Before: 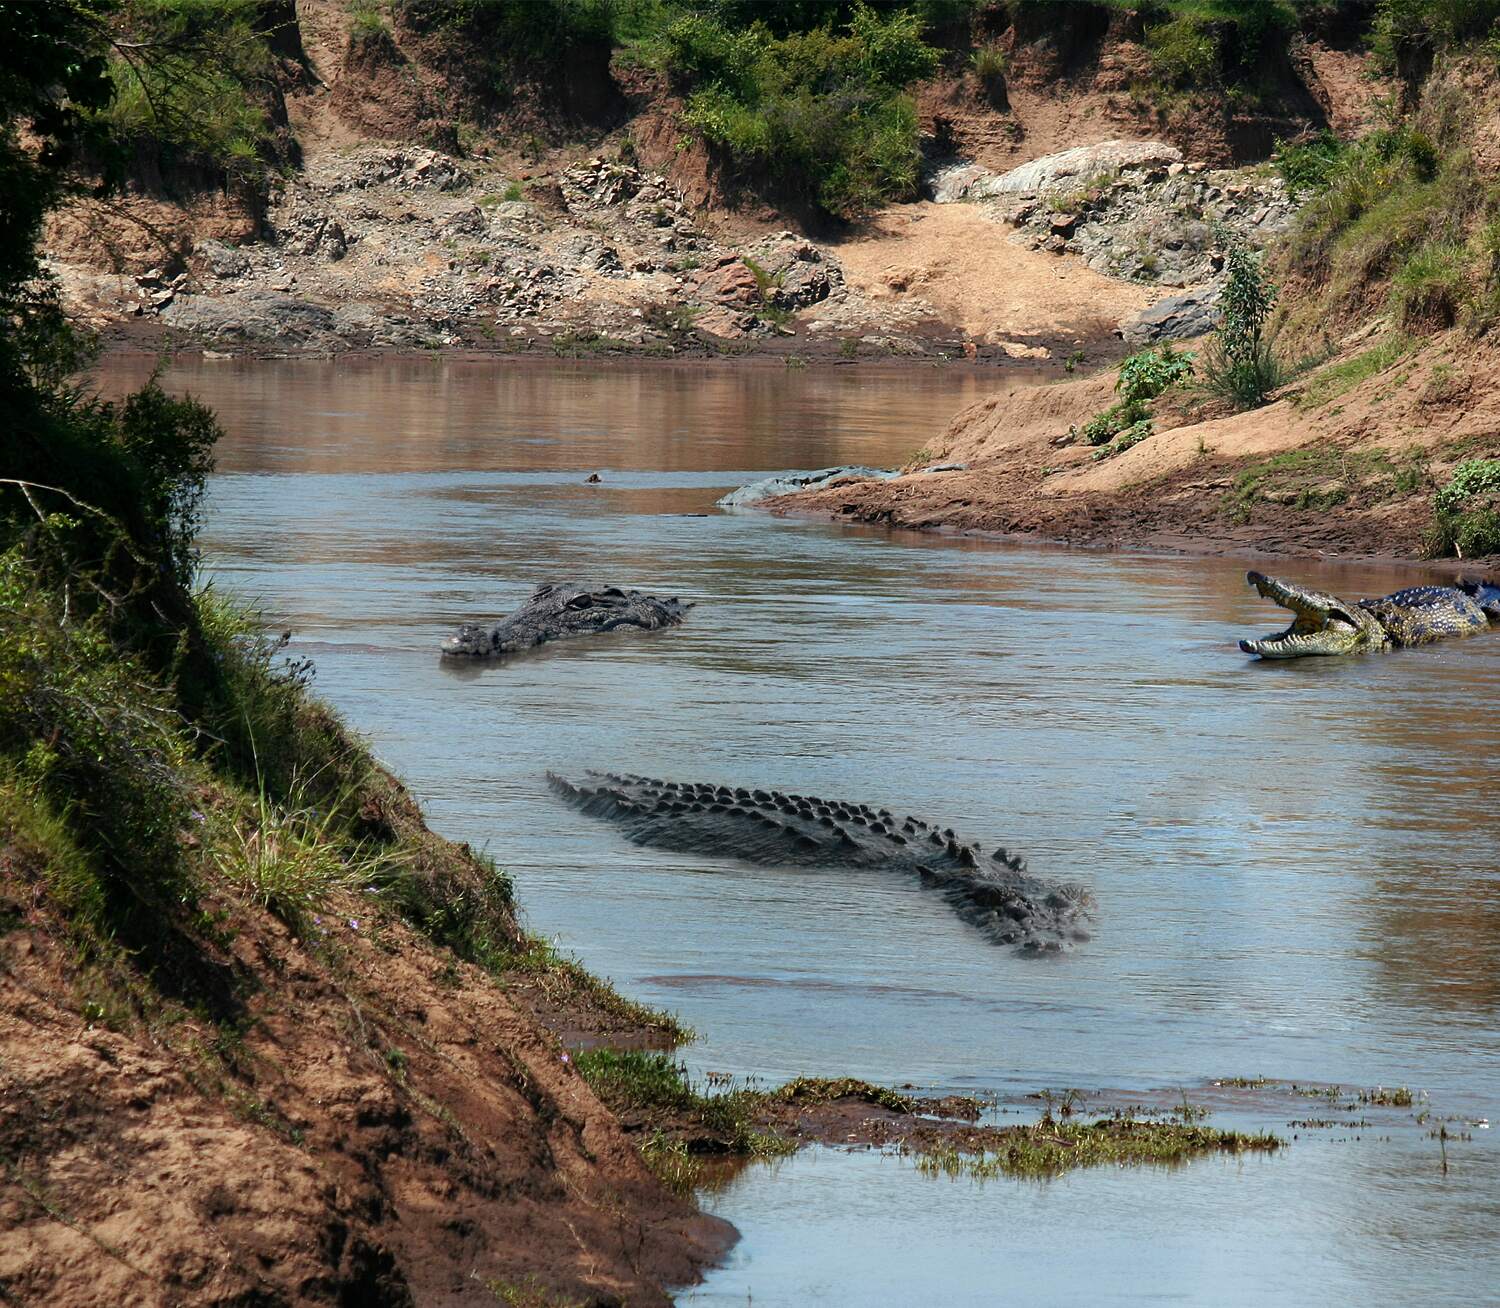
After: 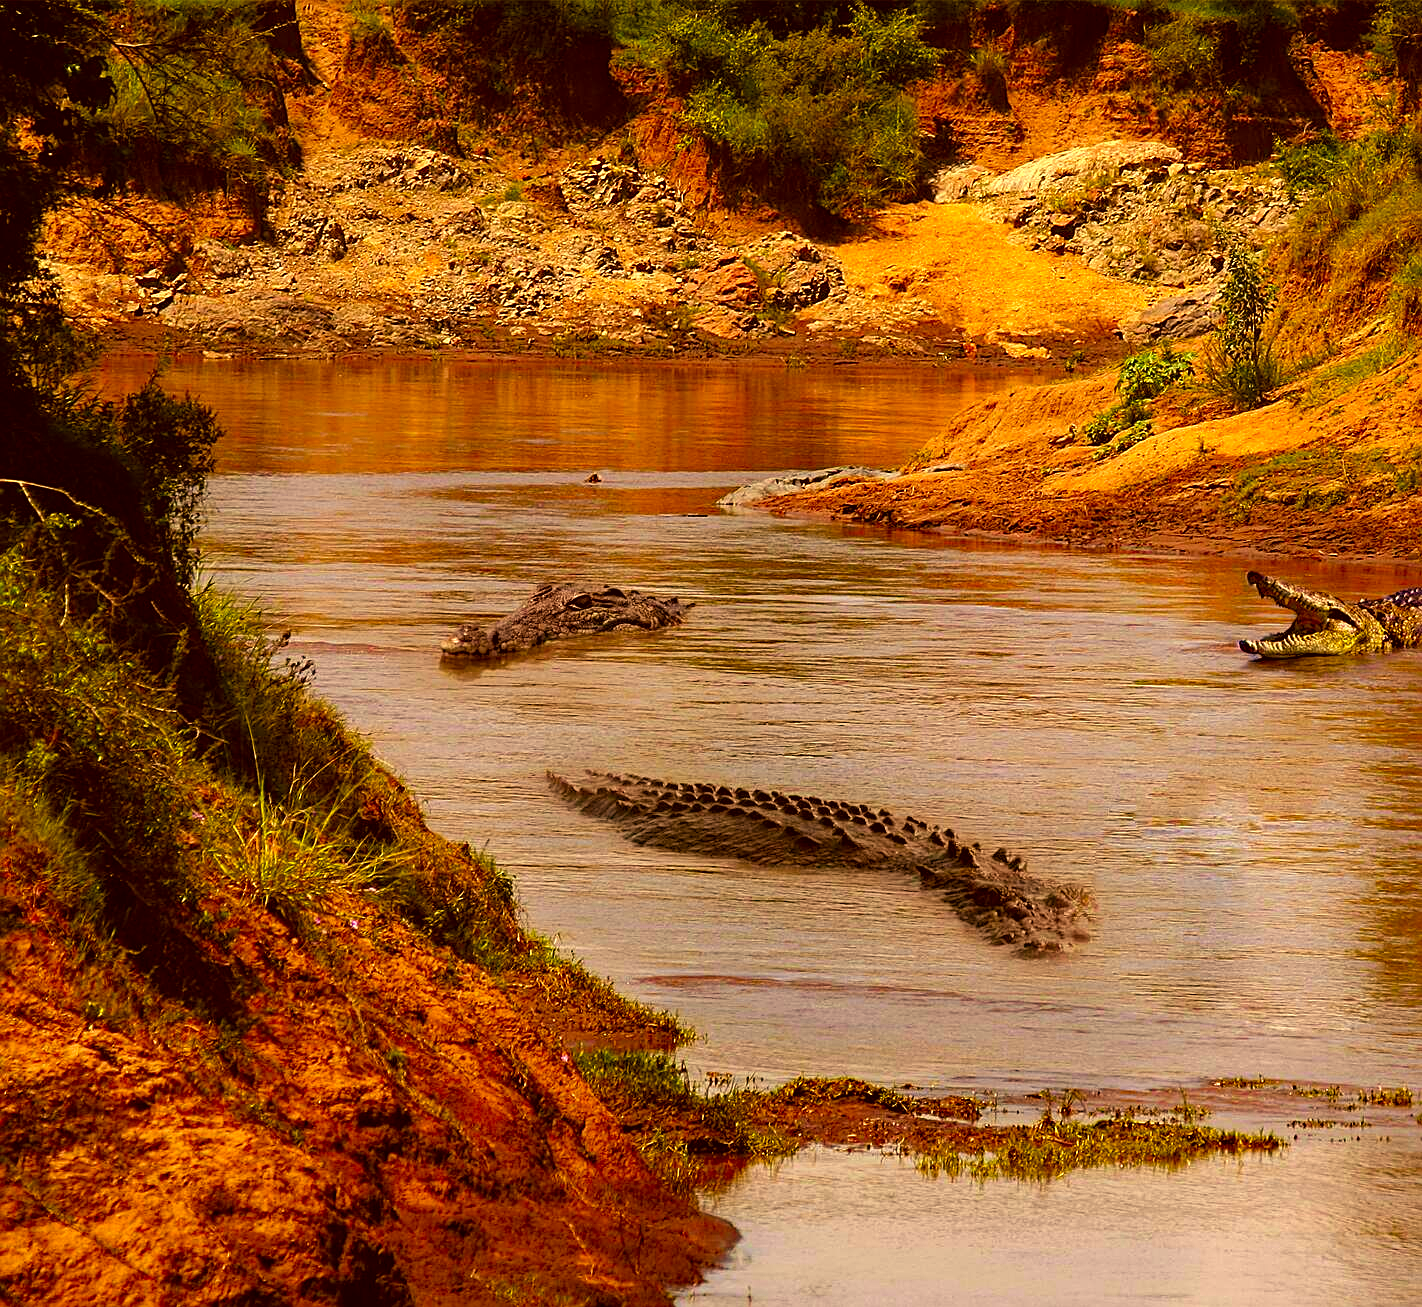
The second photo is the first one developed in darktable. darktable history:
white balance: red 0.98, blue 1.034
haze removal: compatibility mode true, adaptive false
crop and rotate: right 5.167%
color correction: highlights a* 10.44, highlights b* 30.04, shadows a* 2.73, shadows b* 17.51, saturation 1.72
rgb levels: mode RGB, independent channels, levels [[0, 0.474, 1], [0, 0.5, 1], [0, 0.5, 1]]
local contrast: highlights 100%, shadows 100%, detail 120%, midtone range 0.2
sharpen: on, module defaults
